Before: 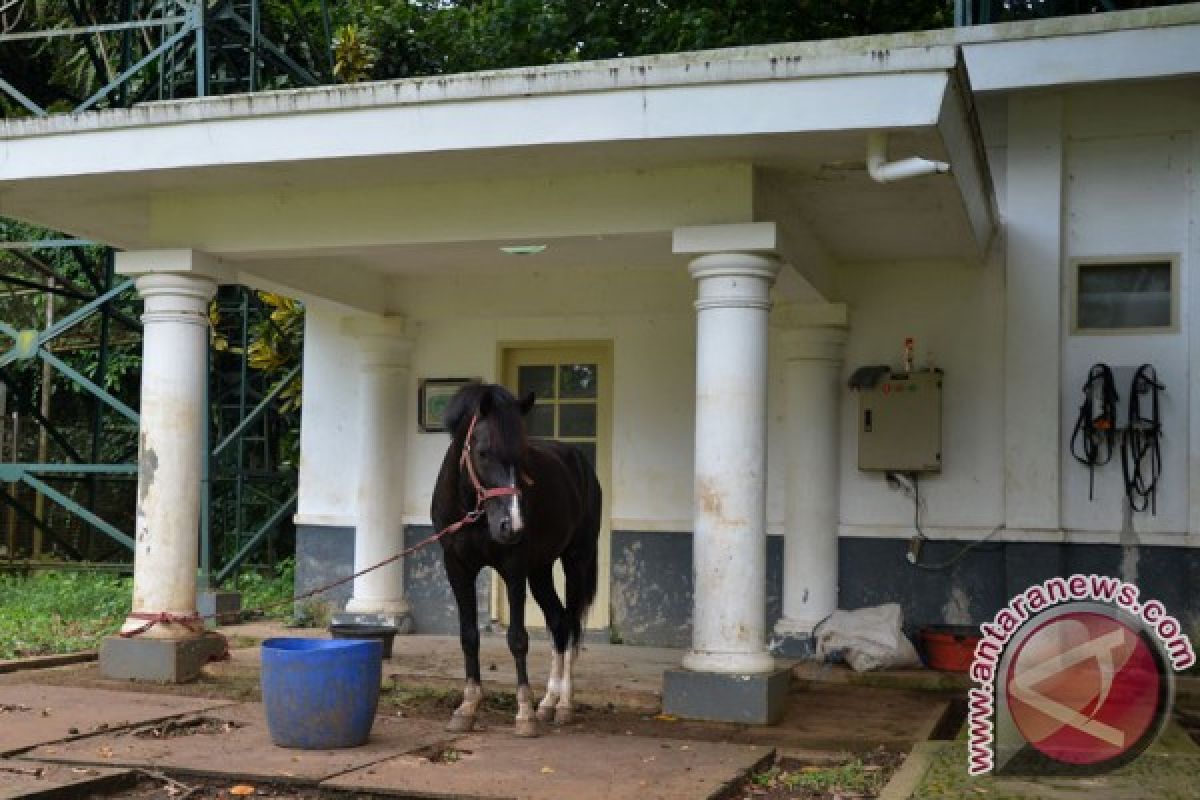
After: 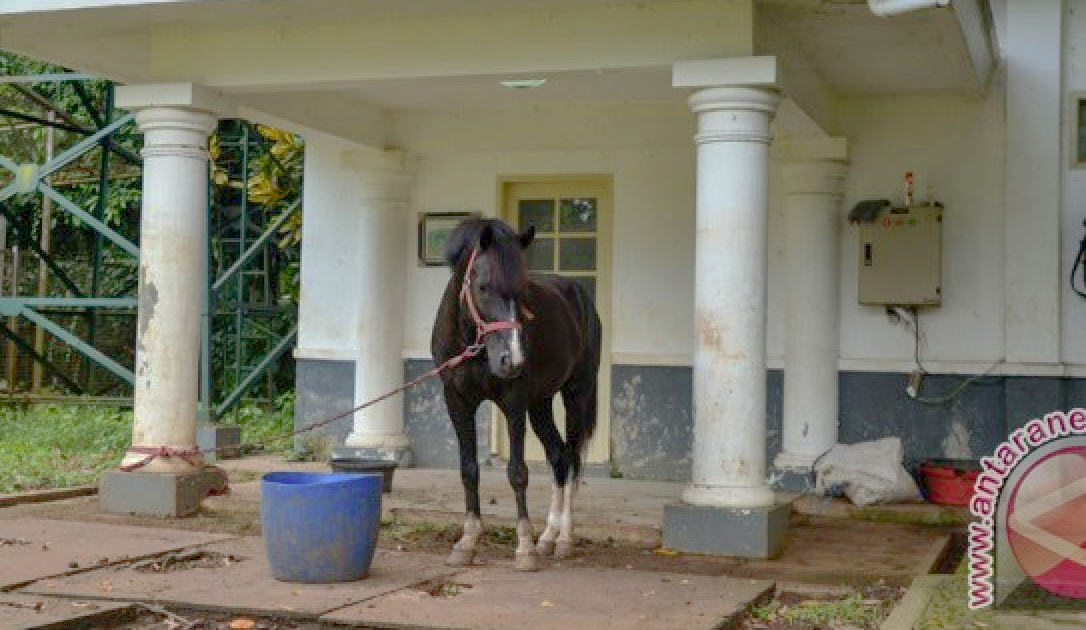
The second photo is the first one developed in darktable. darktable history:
shadows and highlights: on, module defaults
local contrast: on, module defaults
crop: top 20.782%, right 9.441%, bottom 0.346%
color calibration: output R [0.972, 0.068, -0.094, 0], output G [-0.178, 1.216, -0.086, 0], output B [0.095, -0.136, 0.98, 0], illuminant same as pipeline (D50), adaptation XYZ, x 0.347, y 0.358, temperature 5007.82 K
tone curve: curves: ch0 [(0, 0) (0.004, 0.008) (0.077, 0.156) (0.169, 0.29) (0.774, 0.774) (1, 1)], preserve colors none
